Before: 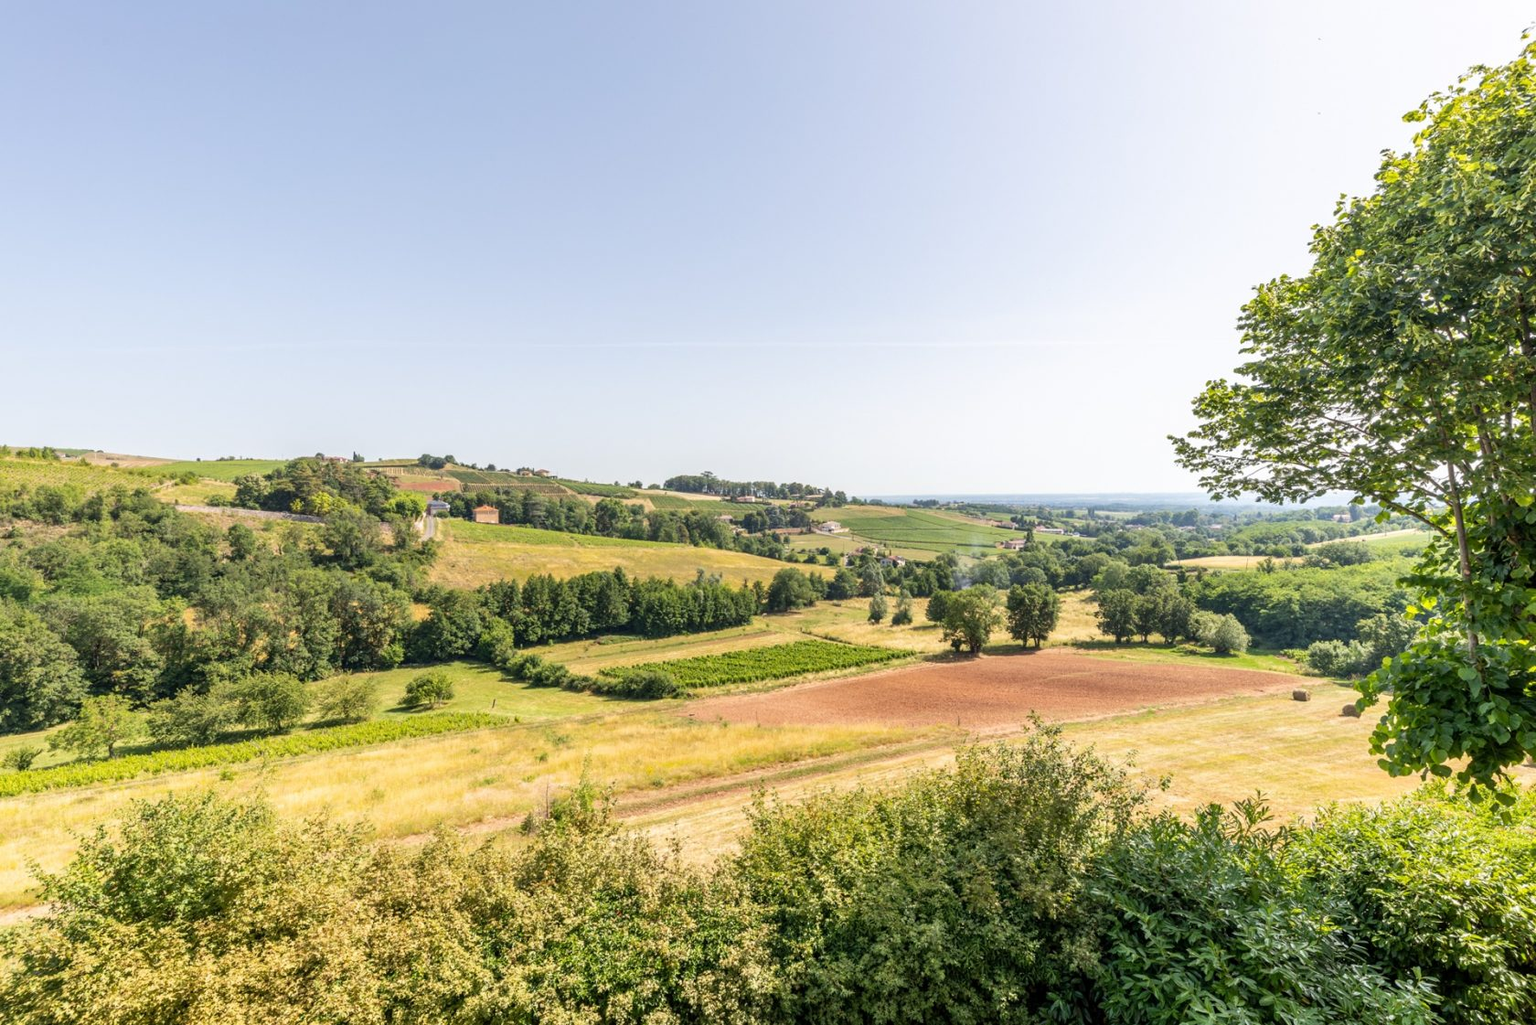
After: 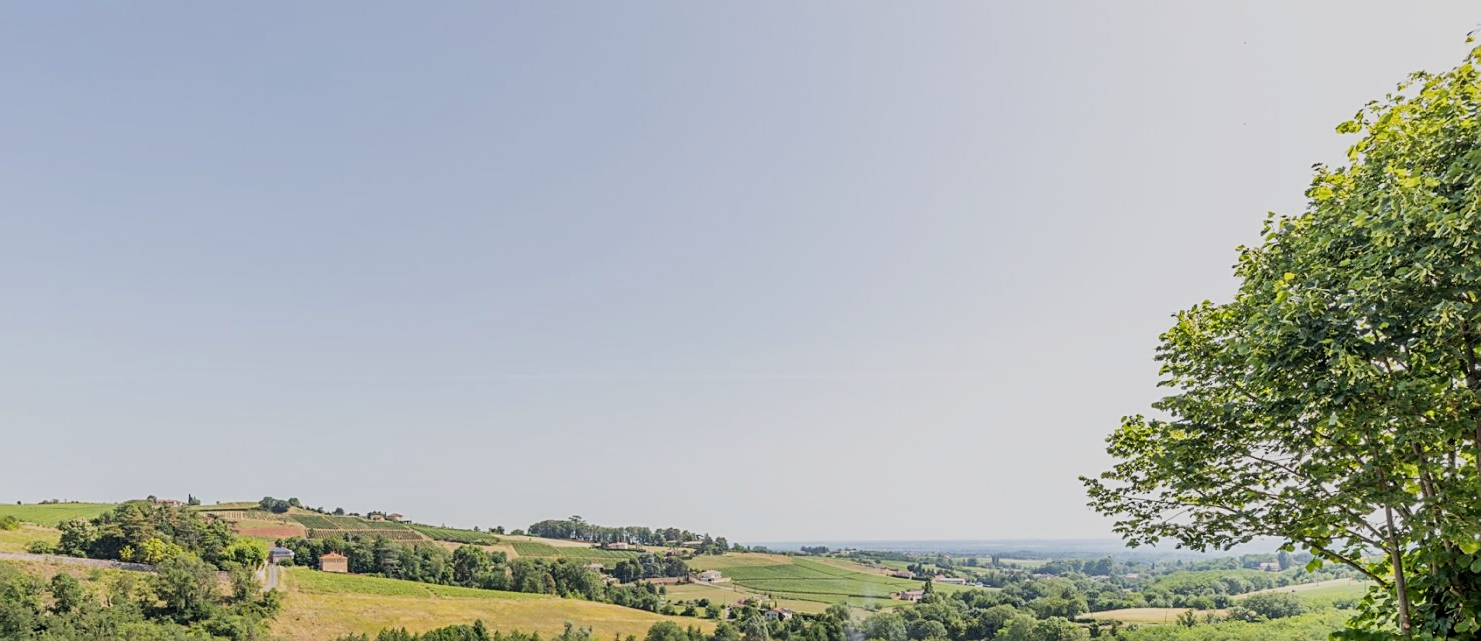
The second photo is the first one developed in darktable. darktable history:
crop and rotate: left 11.812%, bottom 42.776%
filmic rgb: black relative exposure -16 EV, white relative exposure 4.97 EV, hardness 6.25
sharpen: on, module defaults
